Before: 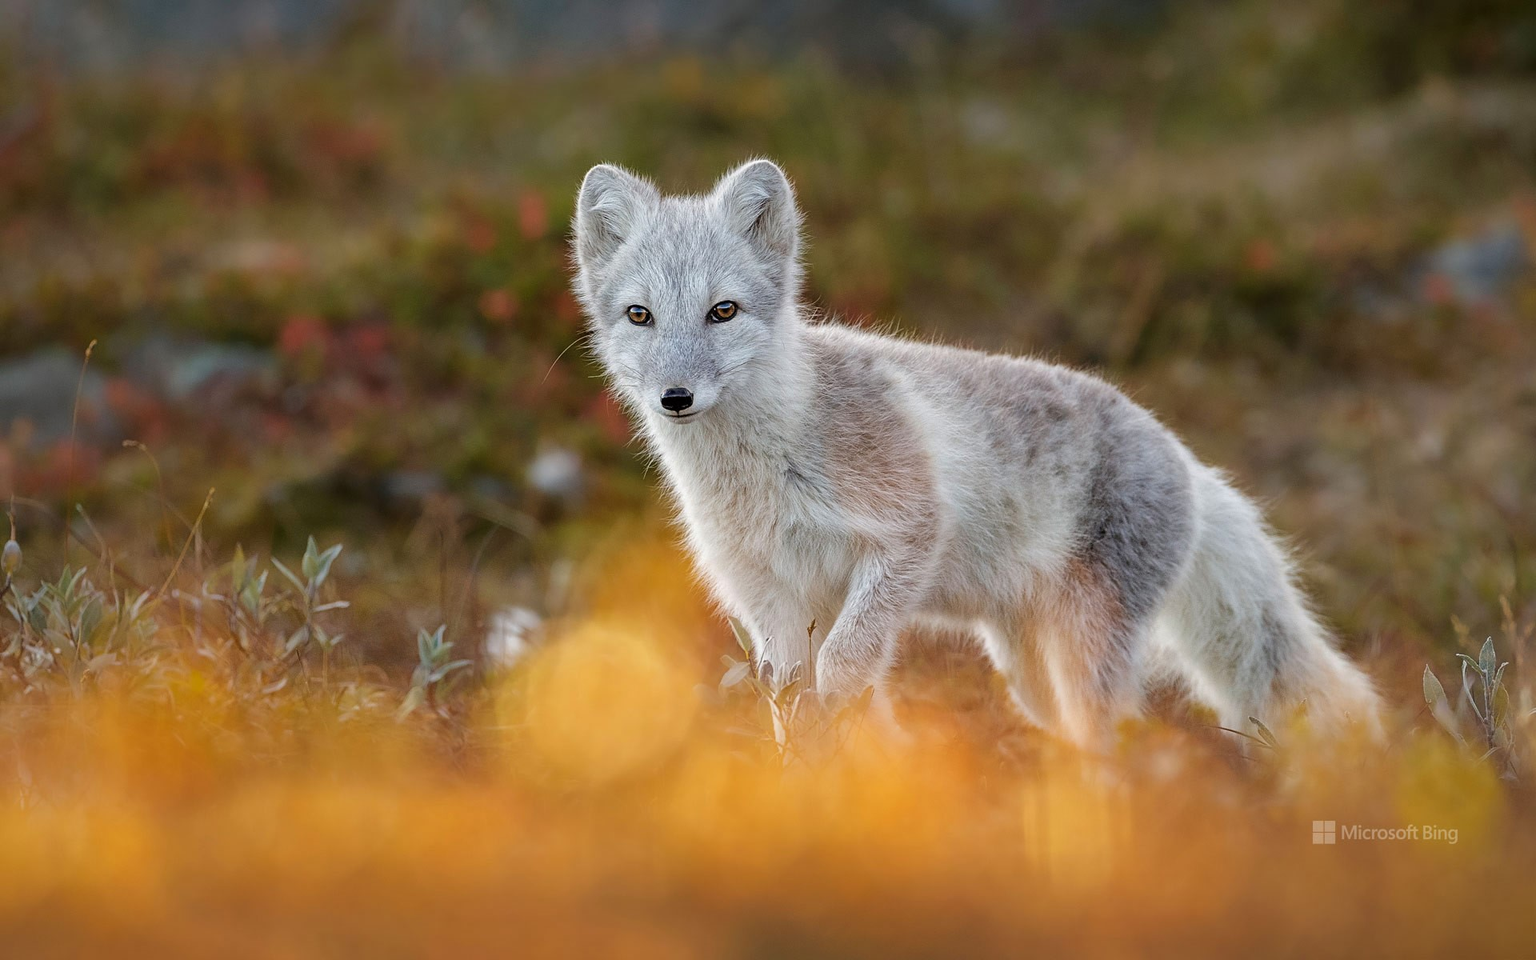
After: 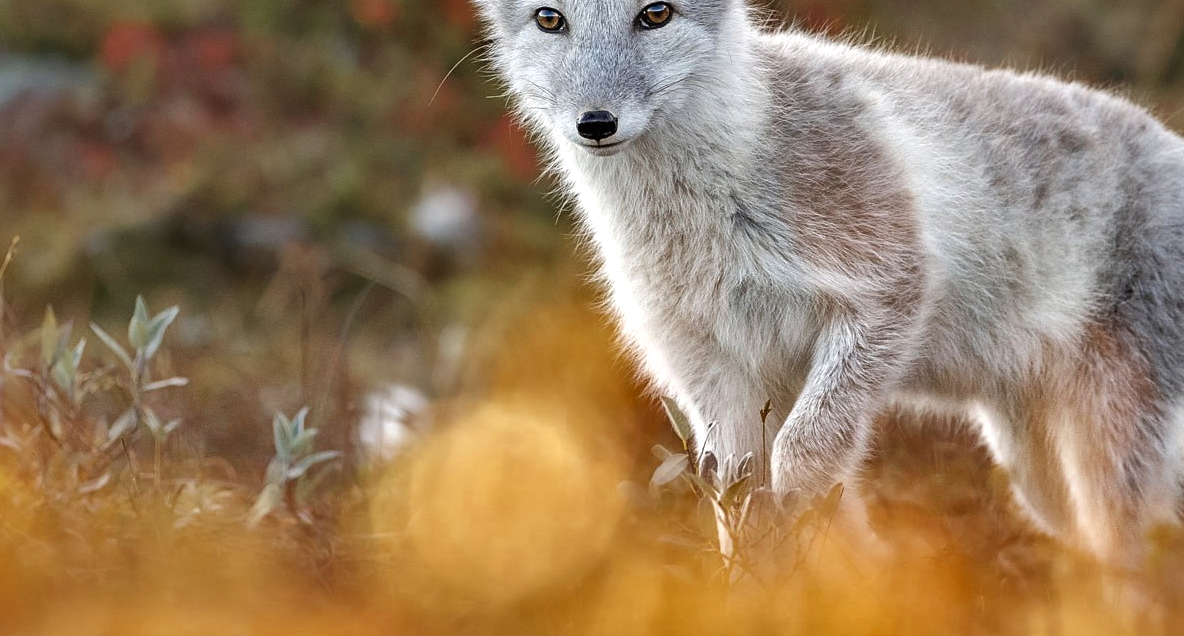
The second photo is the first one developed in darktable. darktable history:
shadows and highlights: radius 100.71, shadows 50.45, highlights -64.74, soften with gaussian
crop: left 13.006%, top 31.174%, right 24.791%, bottom 15.776%
color zones: curves: ch0 [(0, 0.5) (0.125, 0.4) (0.25, 0.5) (0.375, 0.4) (0.5, 0.4) (0.625, 0.35) (0.75, 0.35) (0.875, 0.5)]; ch1 [(0, 0.35) (0.125, 0.45) (0.25, 0.35) (0.375, 0.35) (0.5, 0.35) (0.625, 0.35) (0.75, 0.45) (0.875, 0.35)]; ch2 [(0, 0.6) (0.125, 0.5) (0.25, 0.5) (0.375, 0.6) (0.5, 0.6) (0.625, 0.5) (0.75, 0.5) (0.875, 0.5)]
exposure: black level correction 0, exposure 0.498 EV, compensate highlight preservation false
